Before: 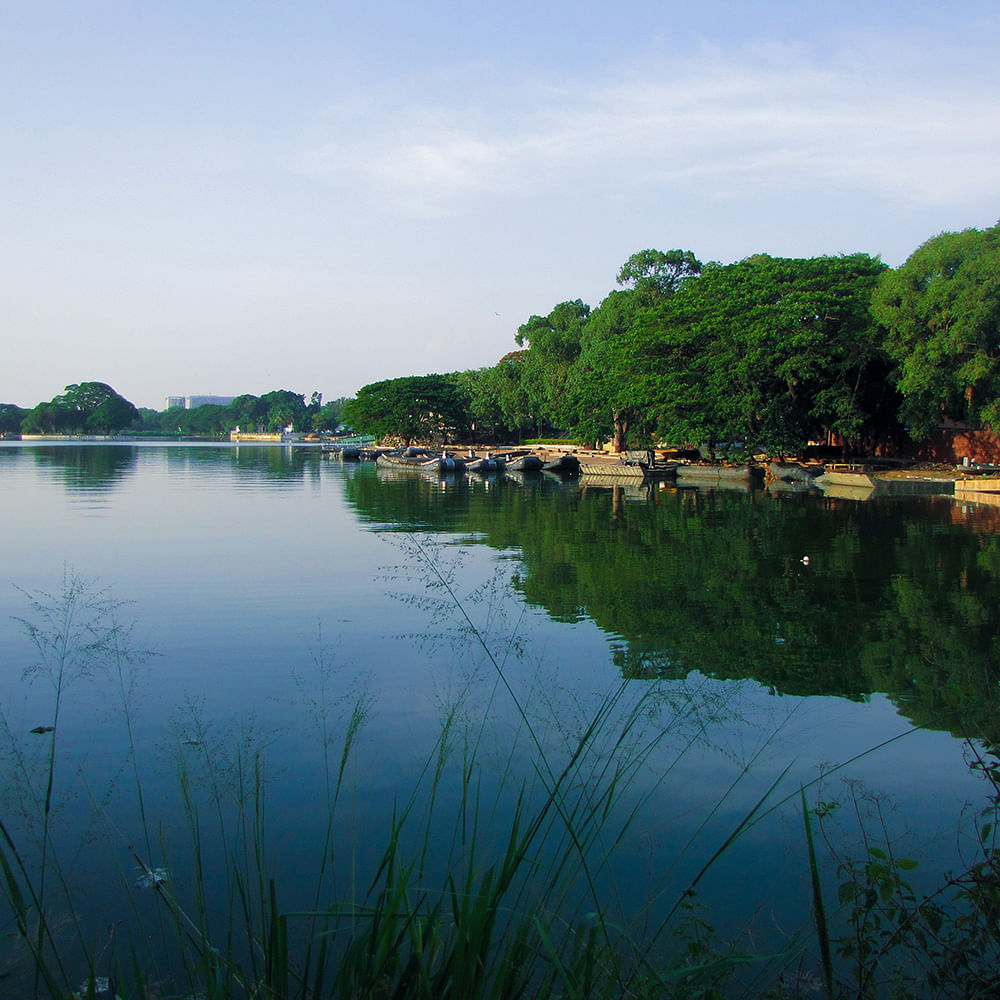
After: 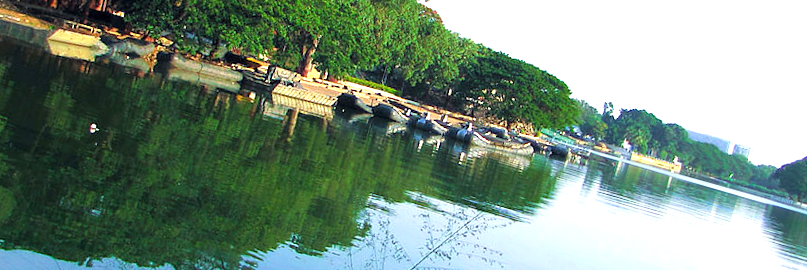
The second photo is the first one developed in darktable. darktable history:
exposure: black level correction 0, exposure 1.2 EV, compensate highlight preservation false
crop and rotate: angle 16.12°, top 30.835%, bottom 35.653%
